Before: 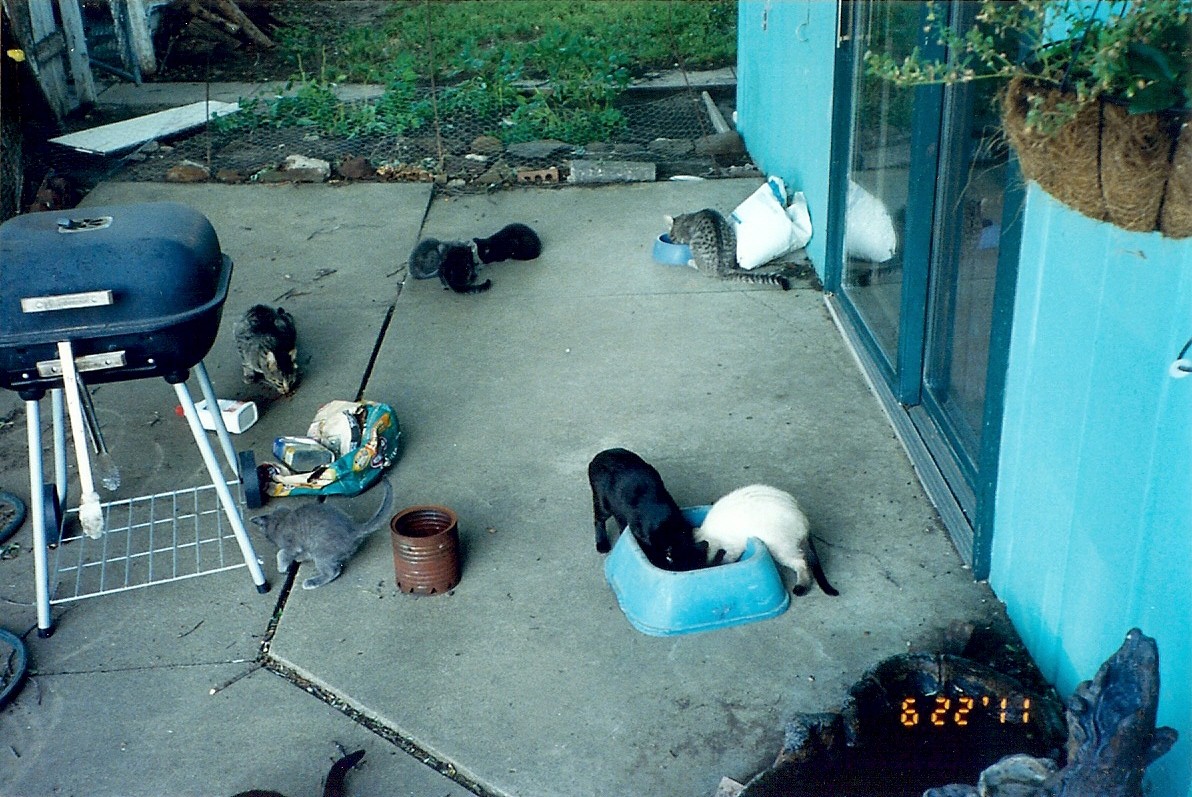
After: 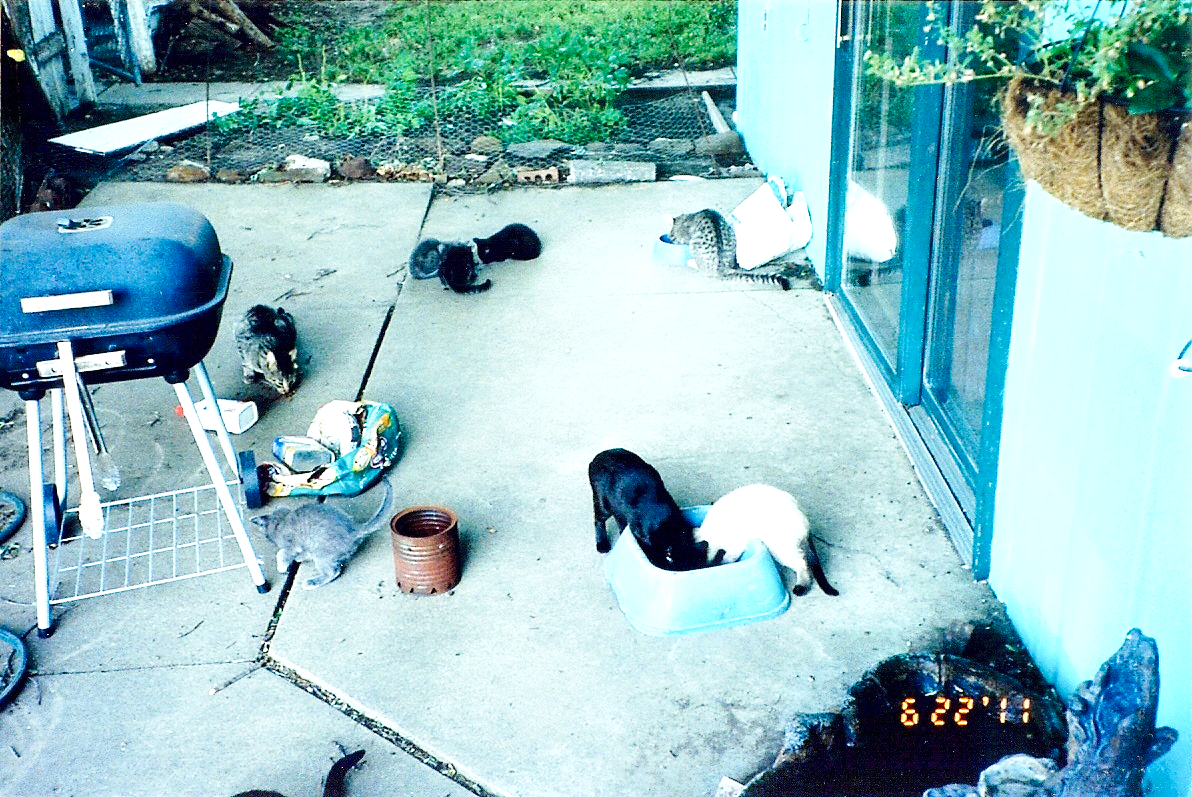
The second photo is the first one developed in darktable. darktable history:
exposure: exposure 1.2 EV, compensate highlight preservation false
white balance: red 0.98, blue 1.034
base curve: curves: ch0 [(0, 0) (0.032, 0.025) (0.121, 0.166) (0.206, 0.329) (0.605, 0.79) (1, 1)], preserve colors none
